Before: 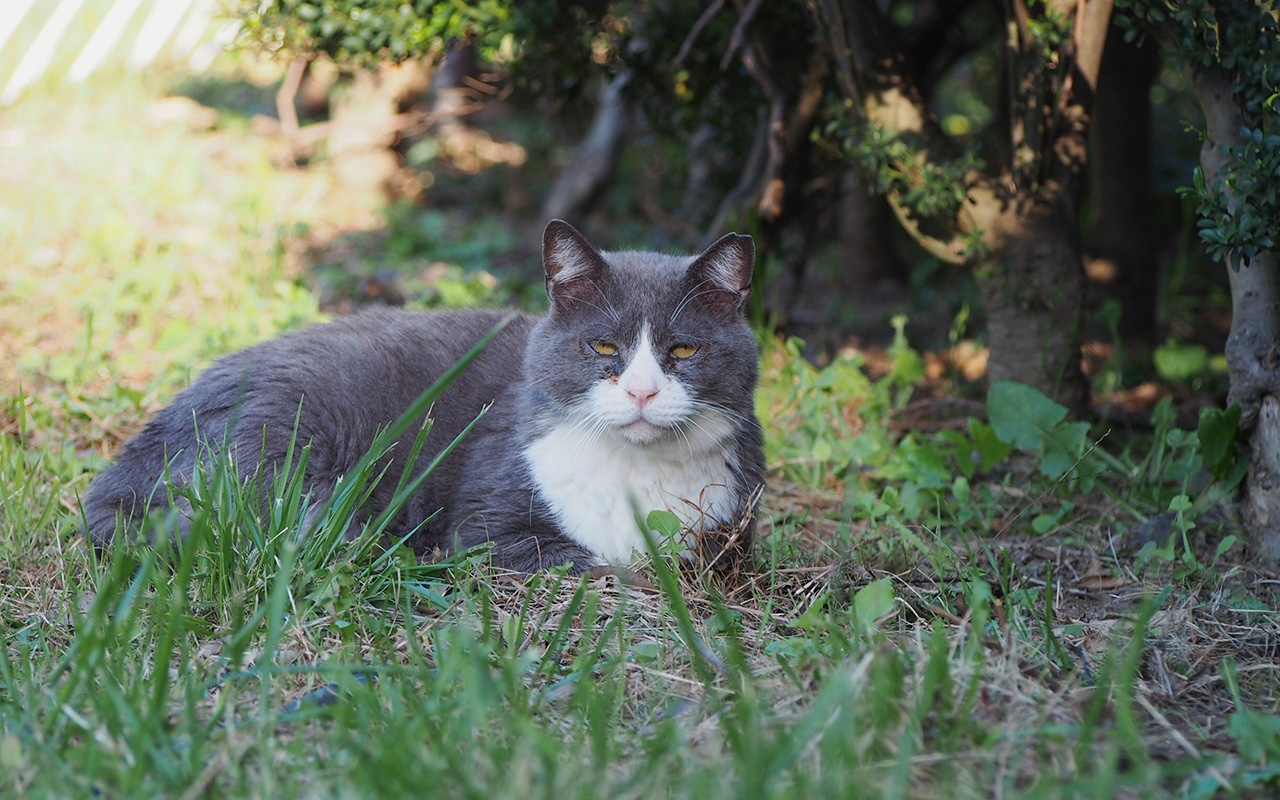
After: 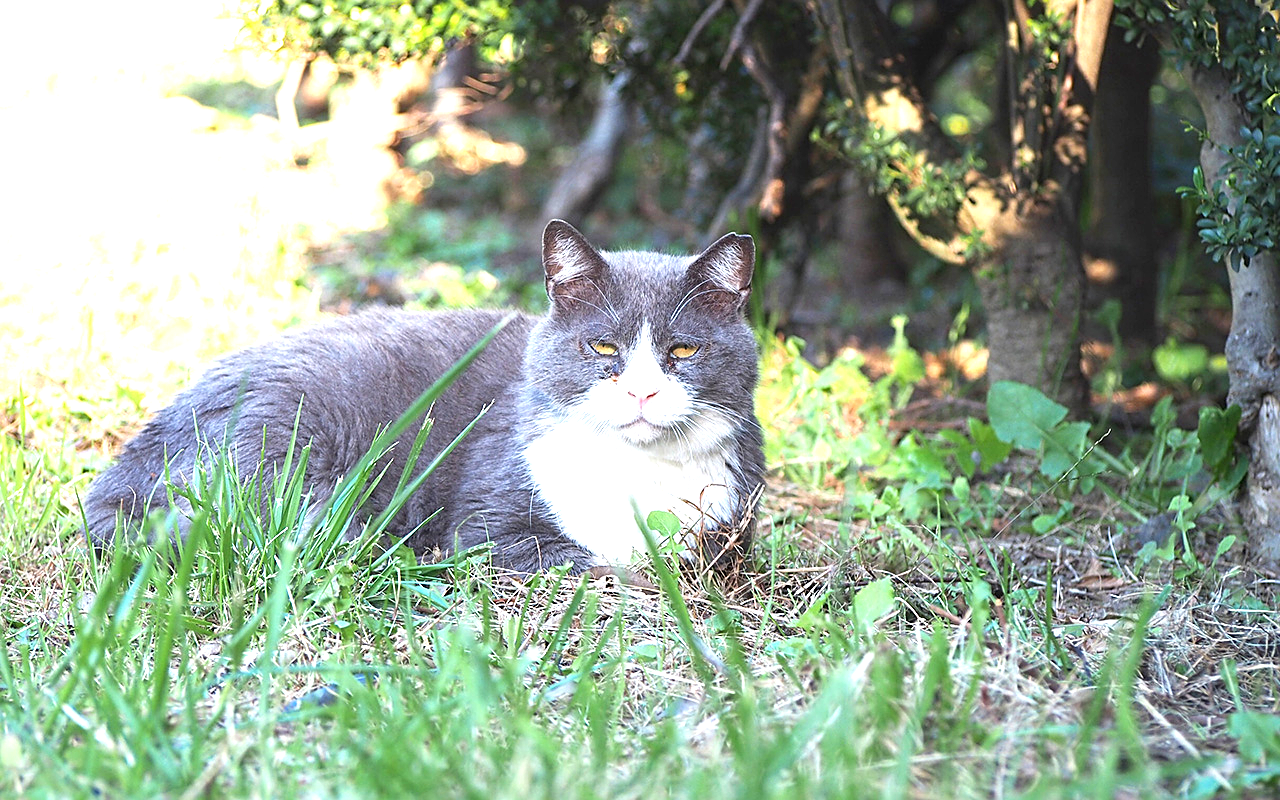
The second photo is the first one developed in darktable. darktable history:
sharpen: on, module defaults
exposure: black level correction 0, exposure 1.6 EV, compensate exposure bias true, compensate highlight preservation false
color balance rgb: on, module defaults
